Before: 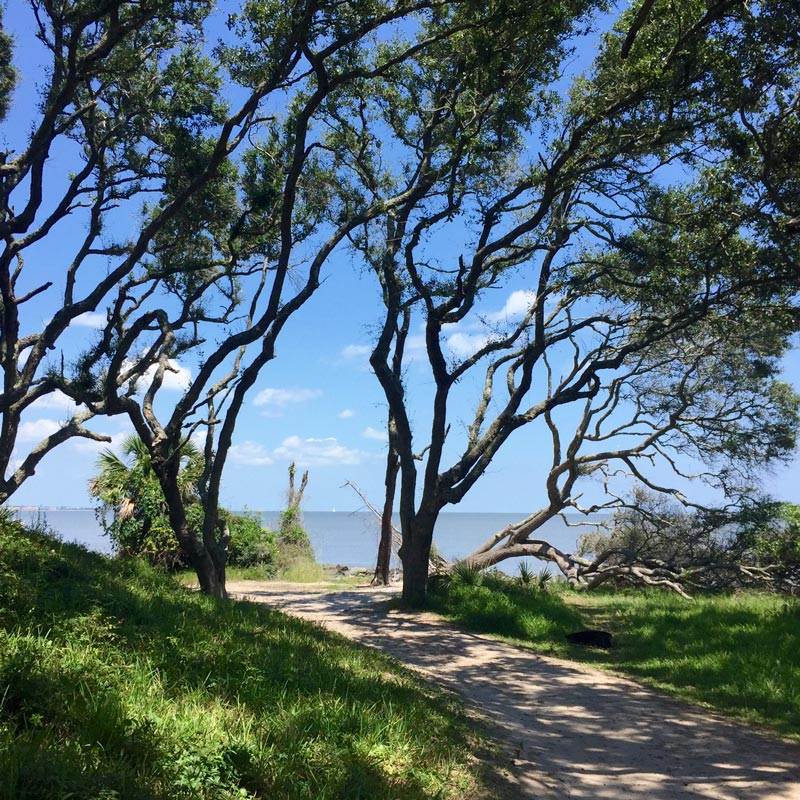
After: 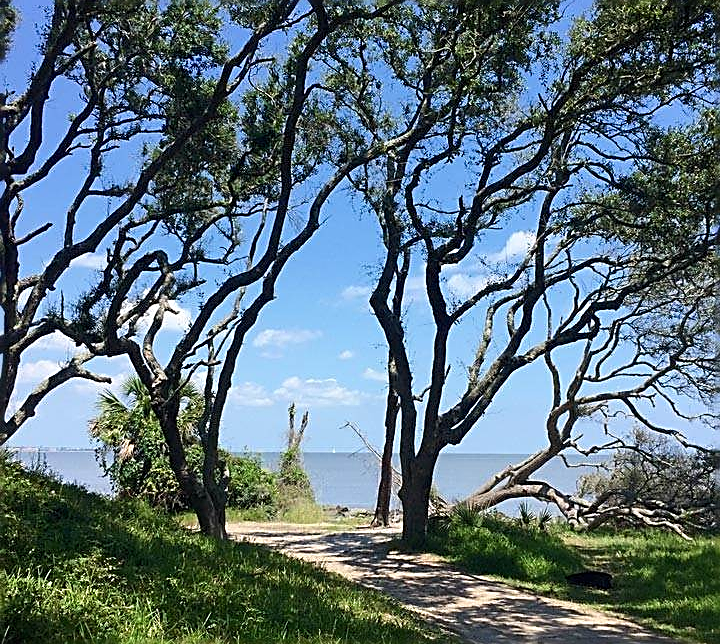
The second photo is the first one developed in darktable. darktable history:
sharpen: amount 1.009
crop: top 7.484%, right 9.889%, bottom 11.909%
